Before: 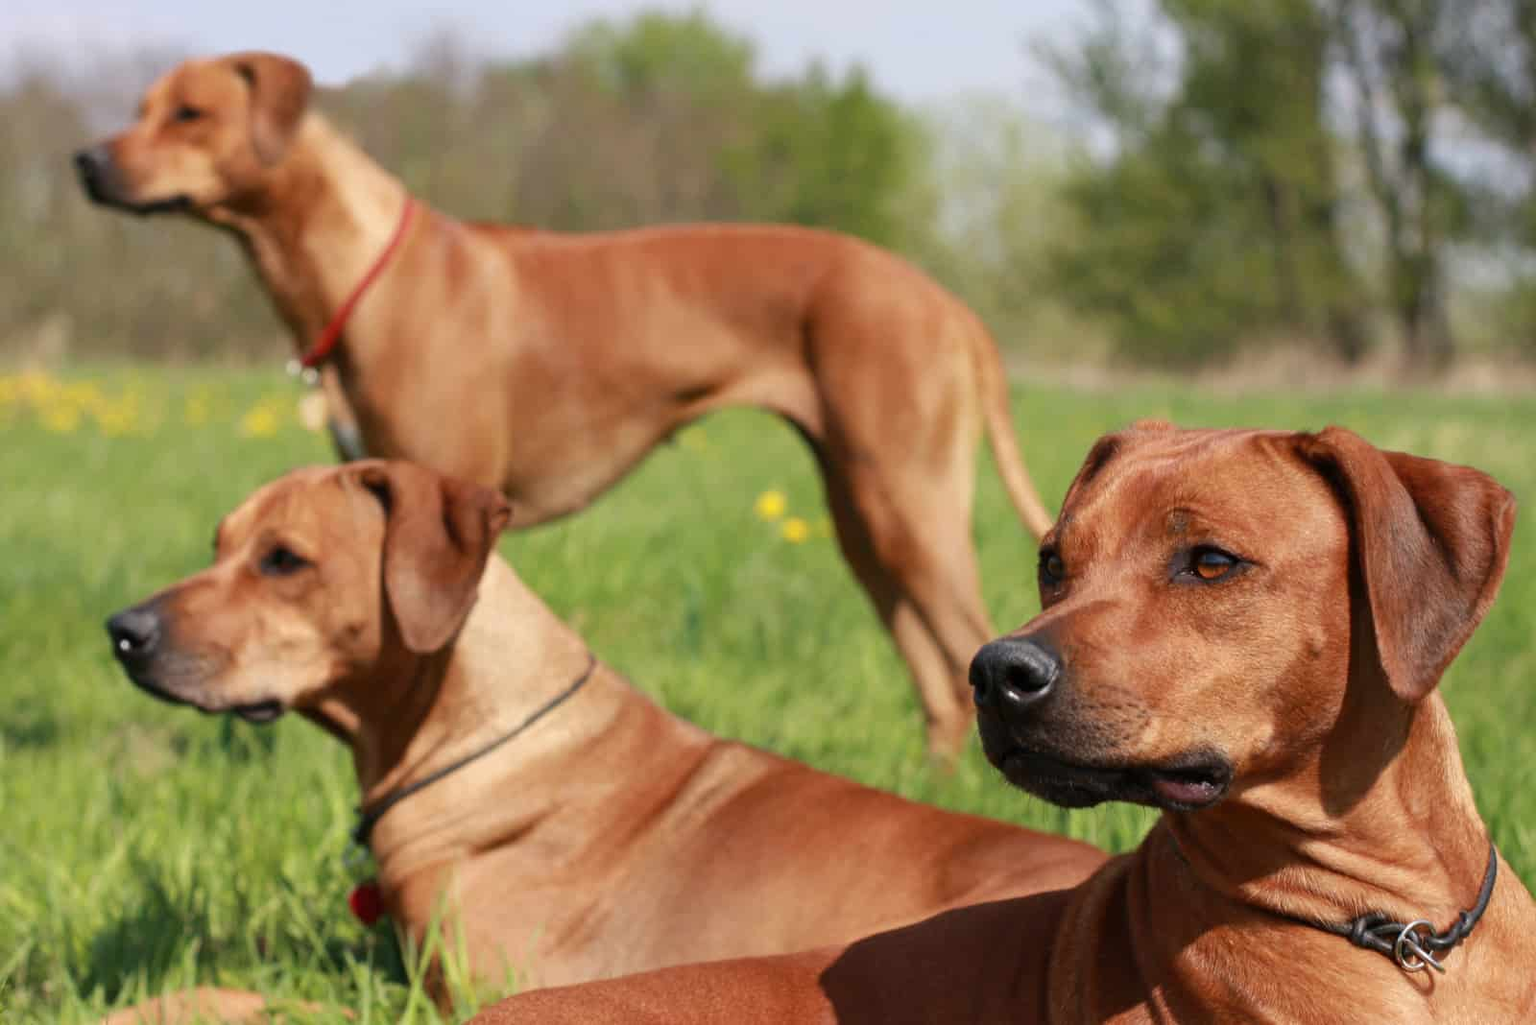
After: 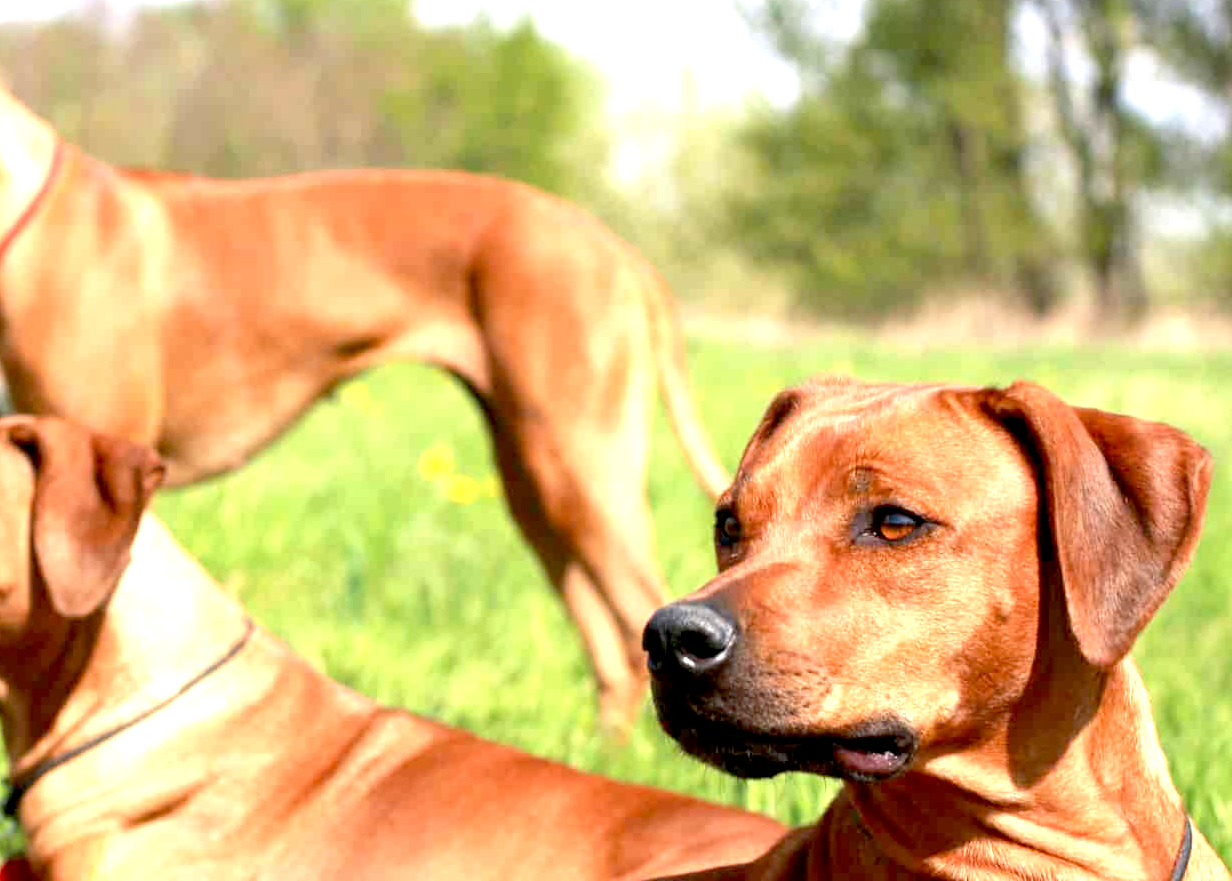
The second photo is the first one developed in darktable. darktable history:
exposure: black level correction 0.009, exposure 1.423 EV, compensate highlight preservation false
crop: left 22.941%, top 5.904%, bottom 11.543%
